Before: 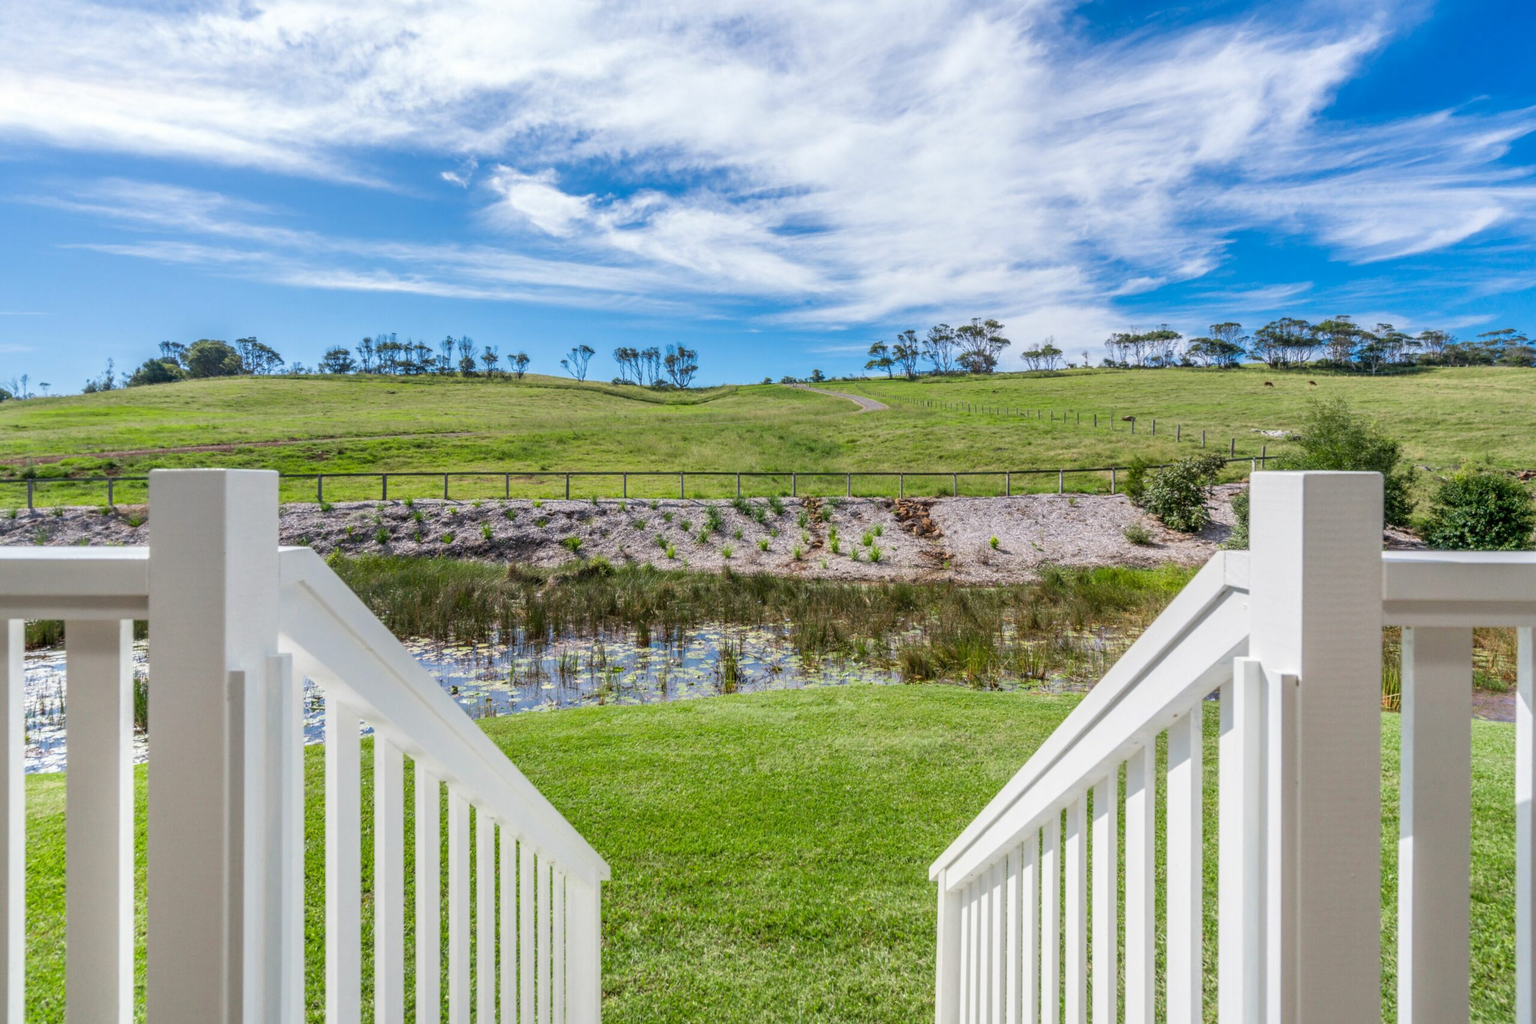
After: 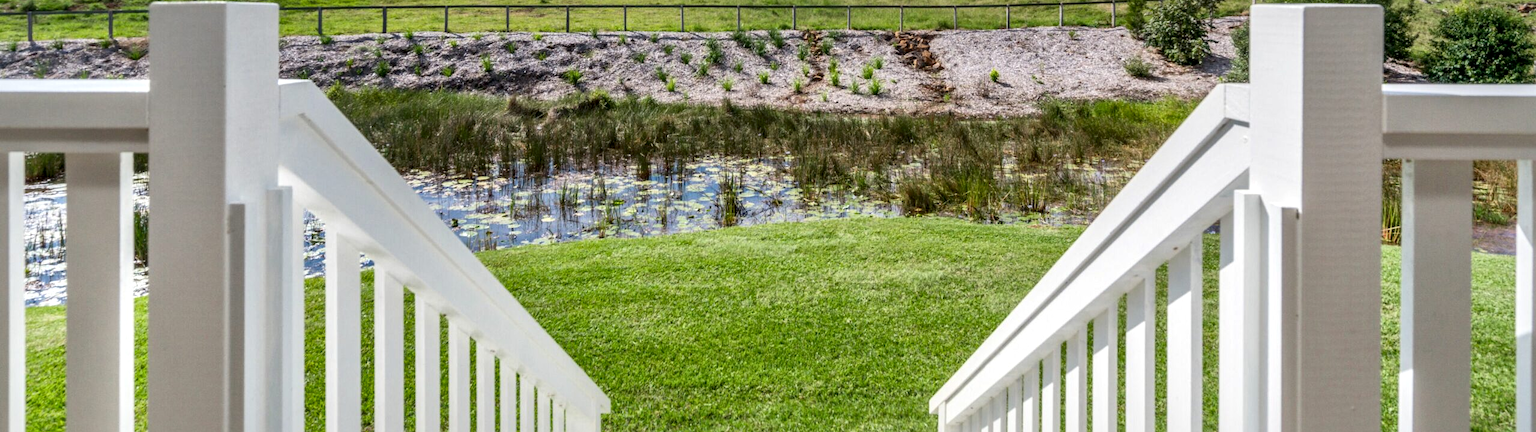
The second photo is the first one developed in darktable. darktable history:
local contrast: mode bilateral grid, contrast 26, coarseness 60, detail 151%, midtone range 0.2
crop: top 45.683%, bottom 12.133%
